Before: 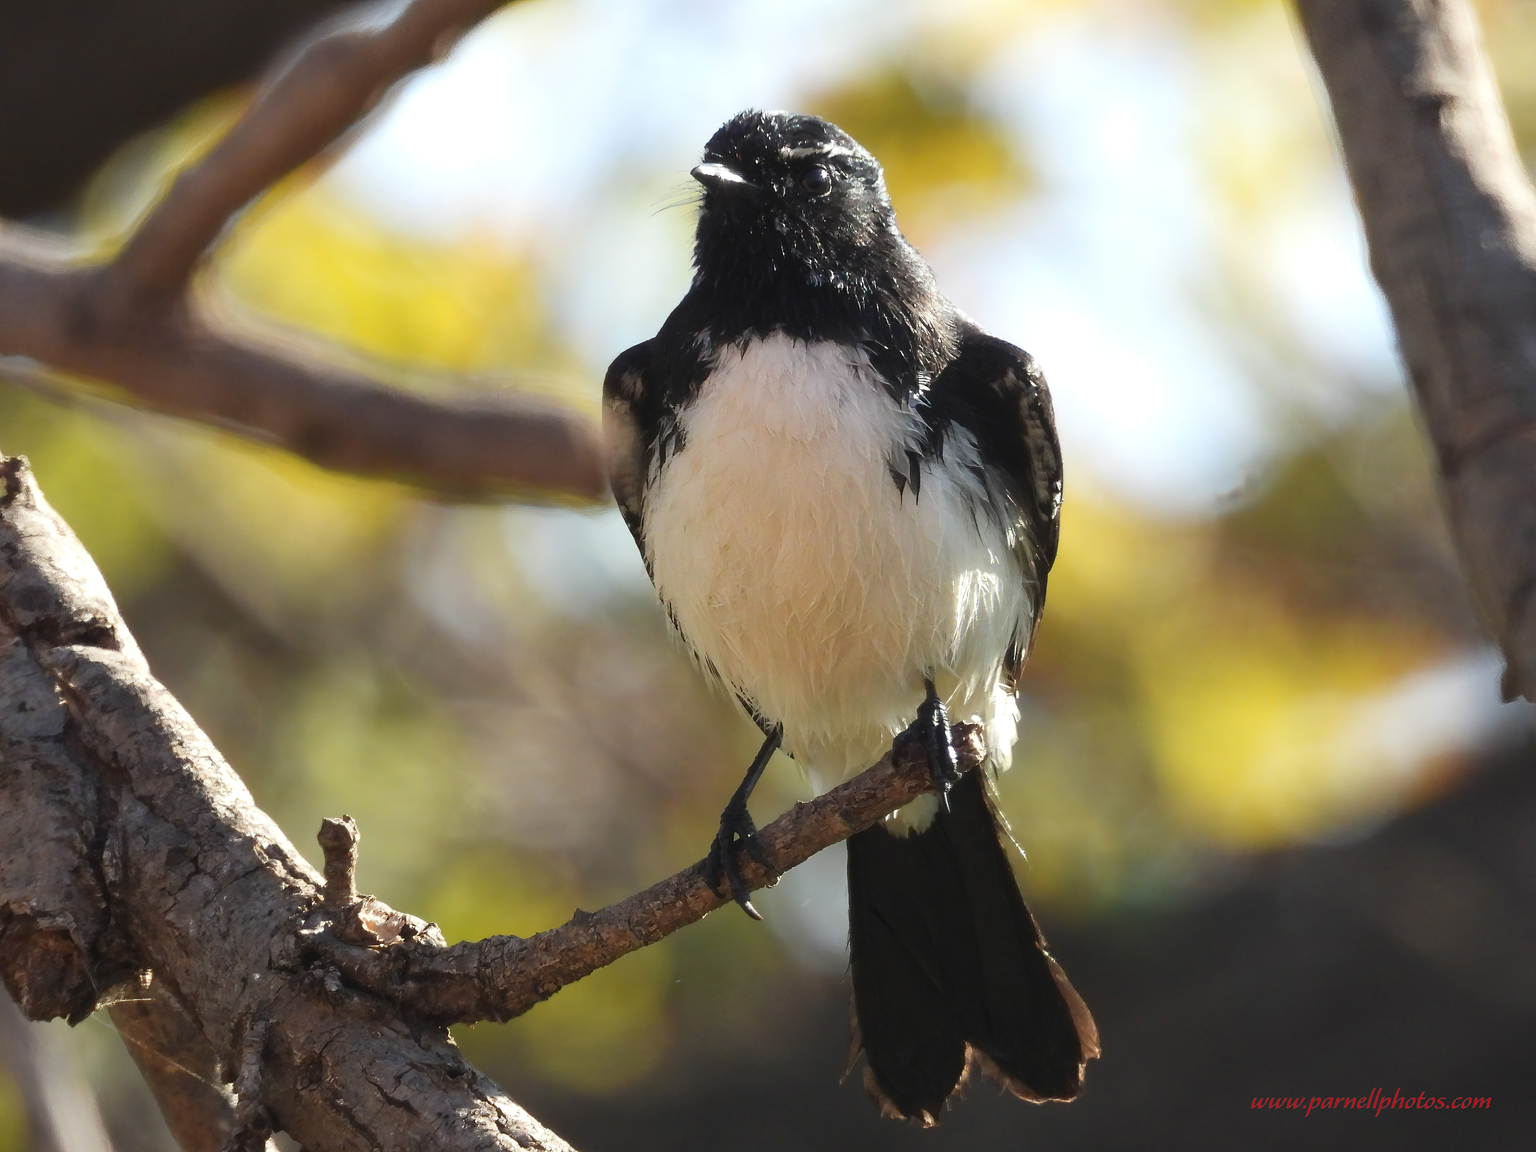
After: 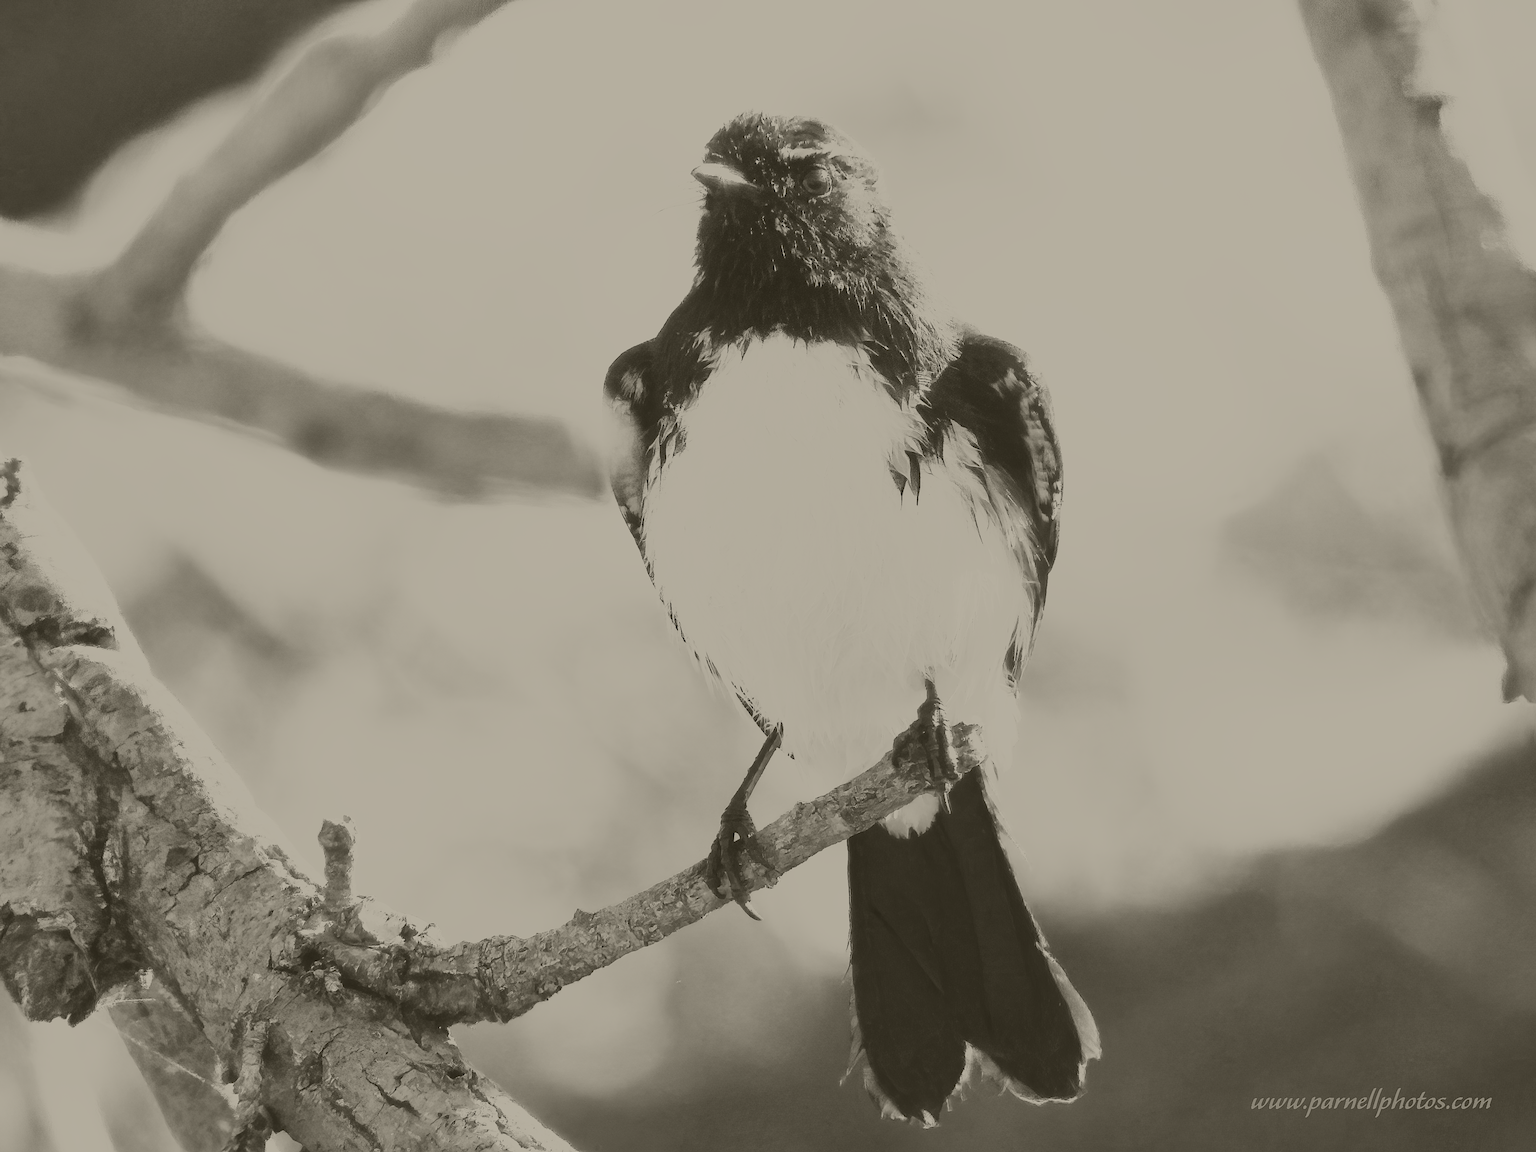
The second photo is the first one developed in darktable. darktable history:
exposure: black level correction 0.001, exposure 1.398 EV, compensate exposure bias true, compensate highlight preservation false
colorize: hue 41.44°, saturation 22%, source mix 60%, lightness 10.61%
sharpen: on, module defaults
white balance: red 1.004, blue 1.096
tone equalizer: on, module defaults
contrast brightness saturation: contrast 0.08, saturation 0.02
base curve: curves: ch0 [(0, 0) (0.007, 0.004) (0.027, 0.03) (0.046, 0.07) (0.207, 0.54) (0.442, 0.872) (0.673, 0.972) (1, 1)], preserve colors none
